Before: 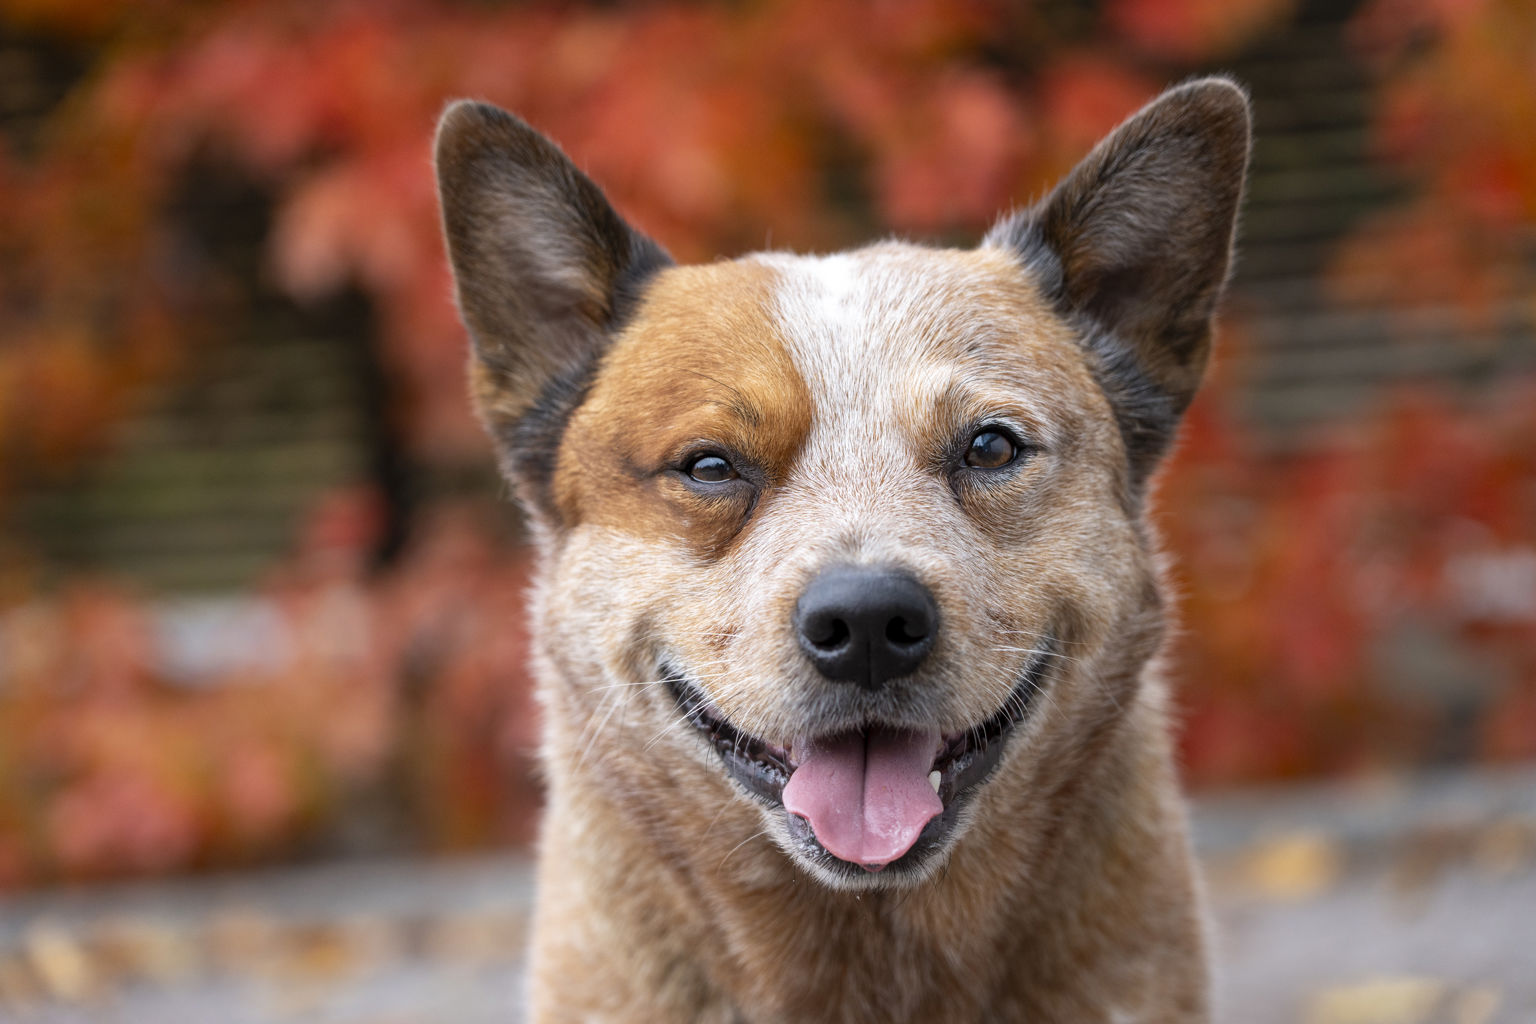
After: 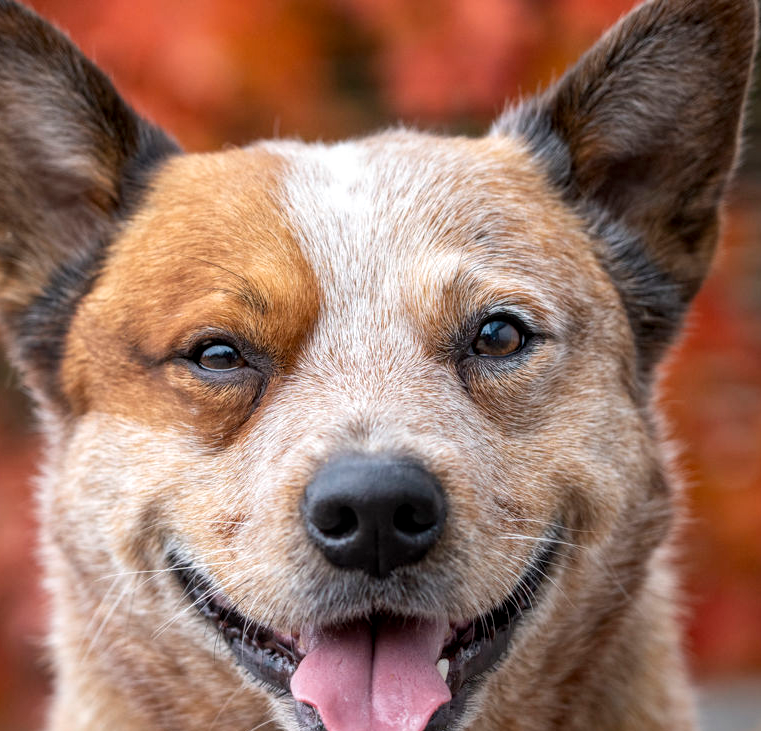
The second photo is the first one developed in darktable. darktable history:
crop: left 32.075%, top 10.976%, right 18.355%, bottom 17.596%
local contrast: on, module defaults
